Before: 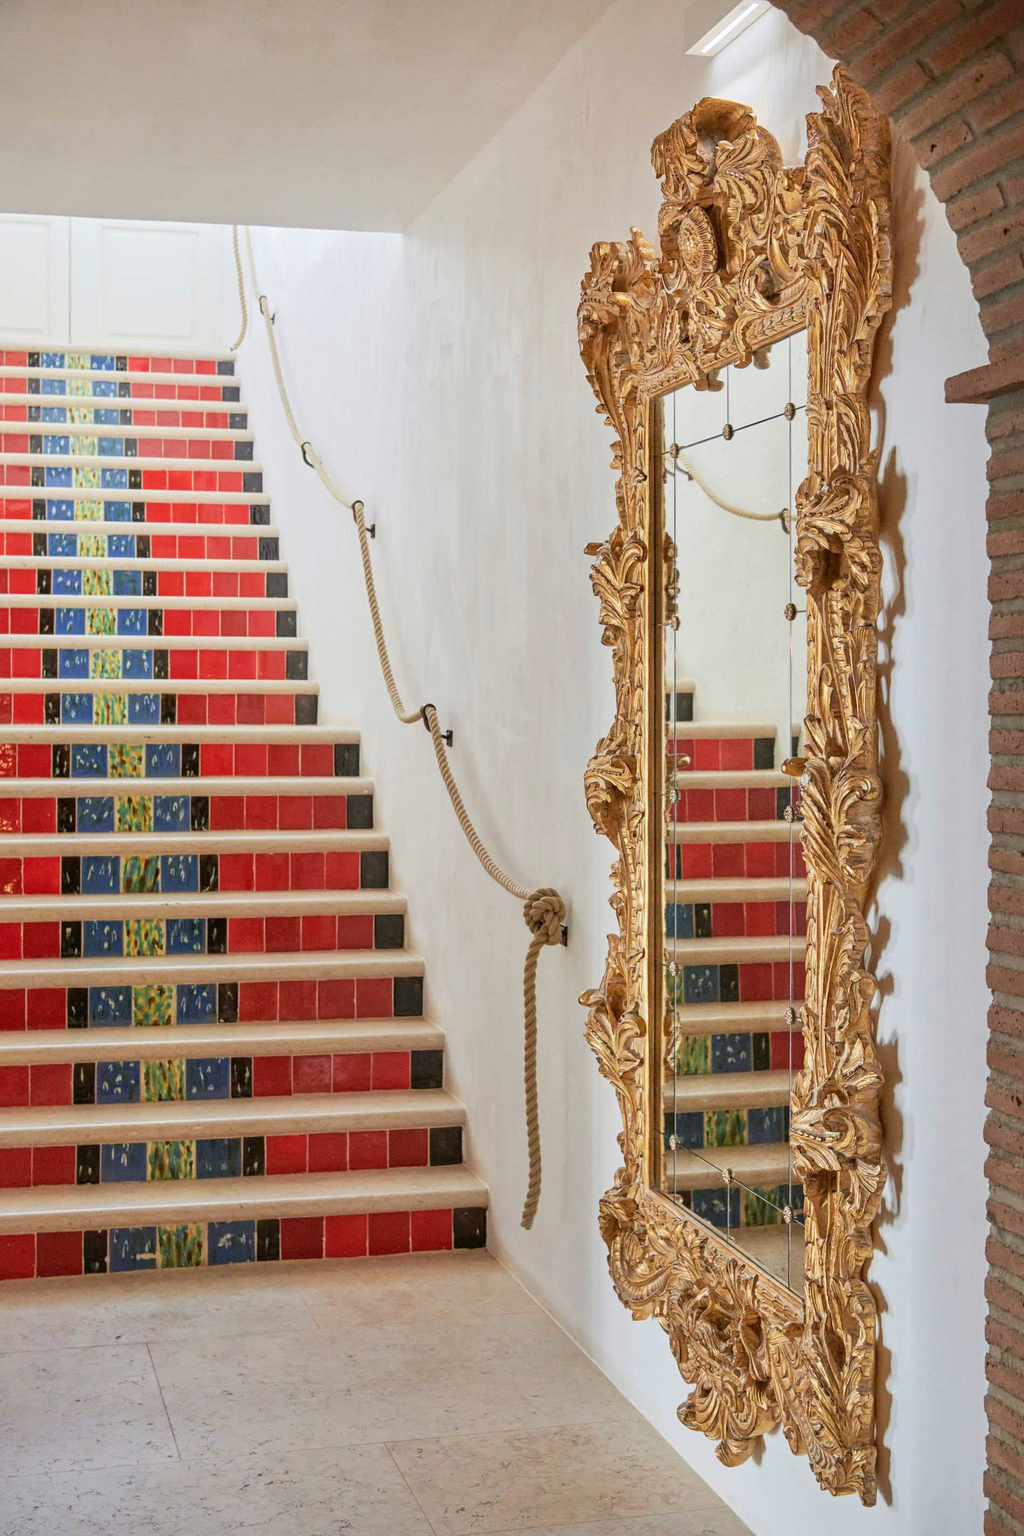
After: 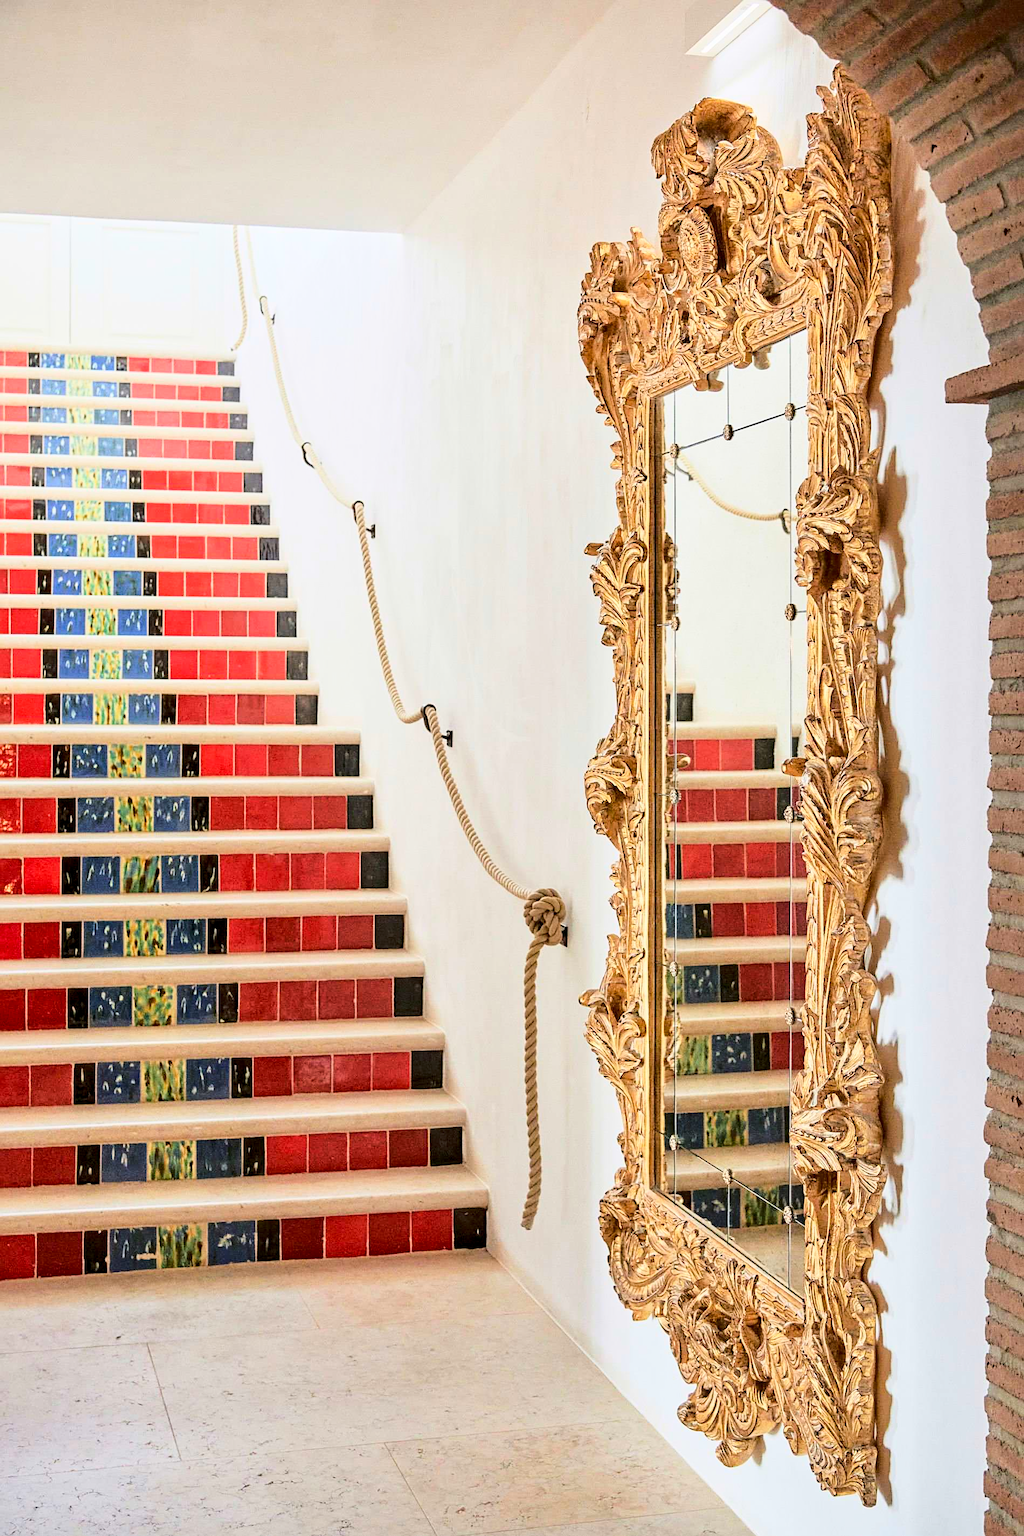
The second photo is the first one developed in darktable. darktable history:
base curve: curves: ch0 [(0, 0) (0.032, 0.037) (0.105, 0.228) (0.435, 0.76) (0.856, 0.983) (1, 1)]
exposure: black level correction 0.006, exposure -0.22 EV, compensate highlight preservation false
sharpen: on, module defaults
